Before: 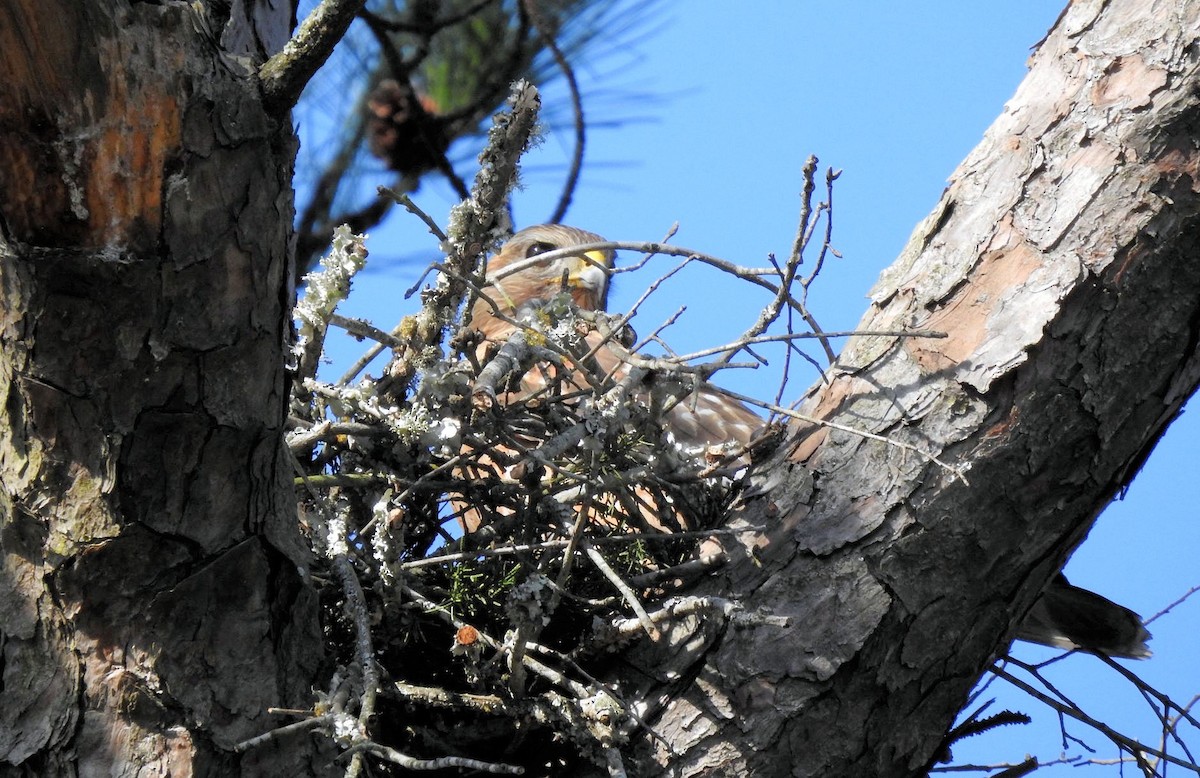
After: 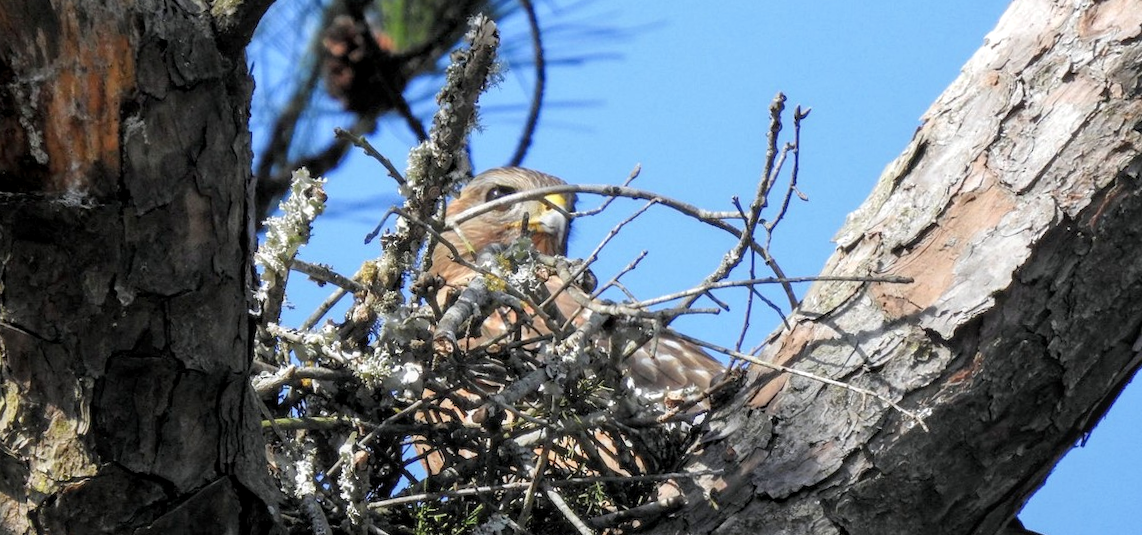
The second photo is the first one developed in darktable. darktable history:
crop and rotate: top 8.293%, bottom 20.996%
local contrast: on, module defaults
rotate and perspective: rotation 0.074°, lens shift (vertical) 0.096, lens shift (horizontal) -0.041, crop left 0.043, crop right 0.952, crop top 0.024, crop bottom 0.979
